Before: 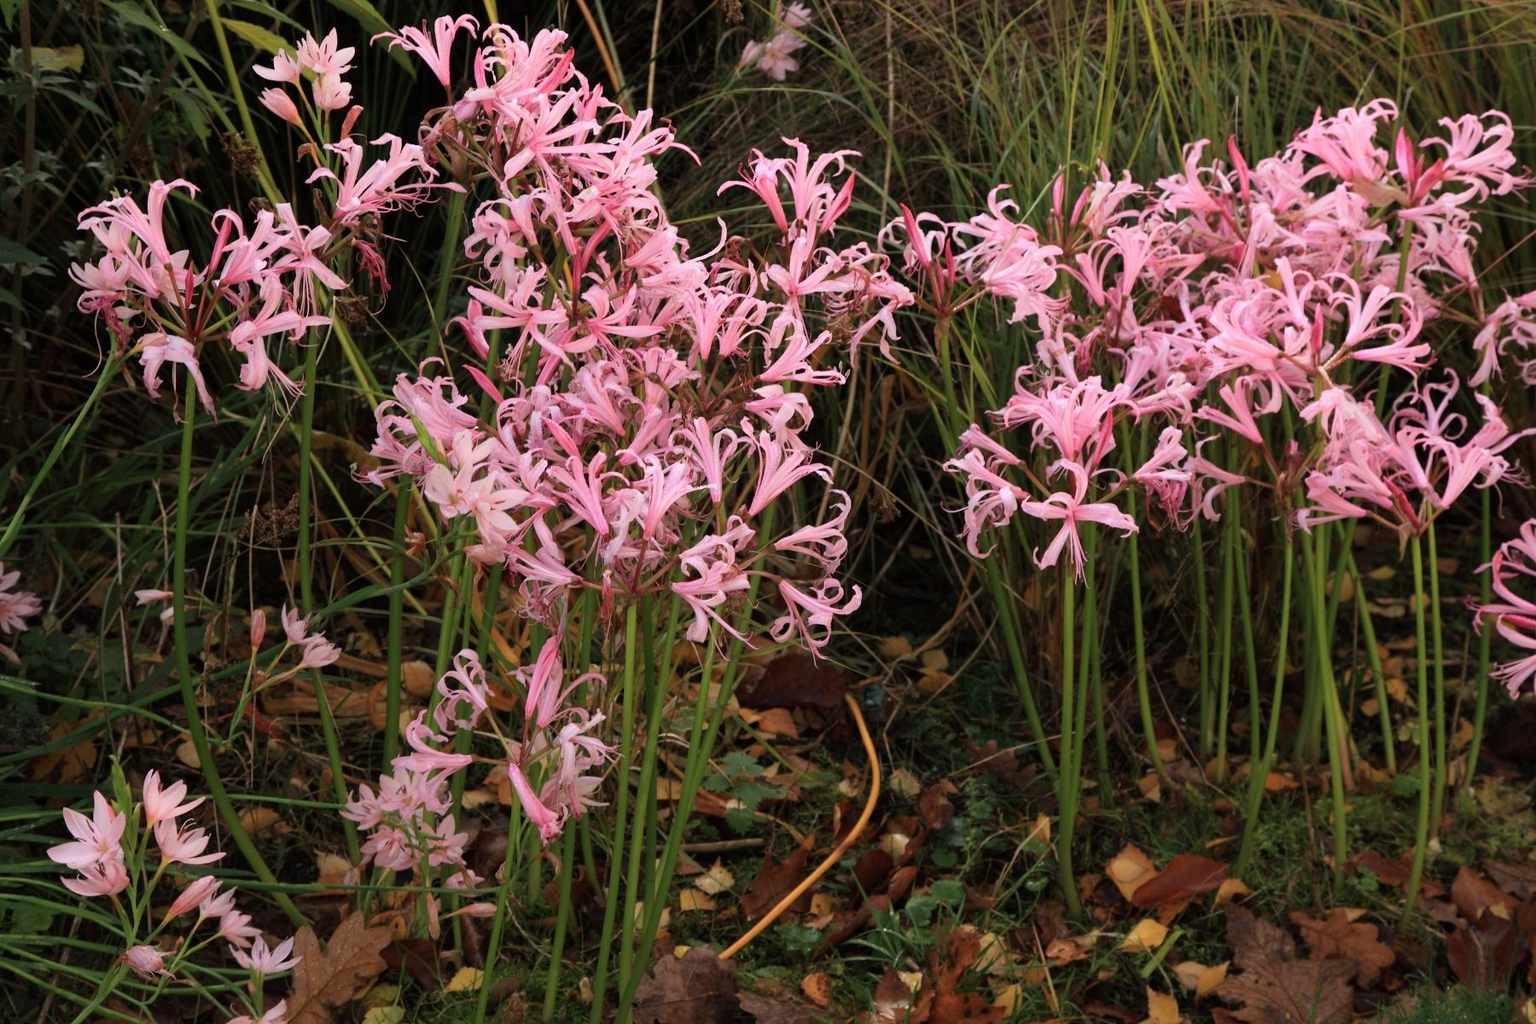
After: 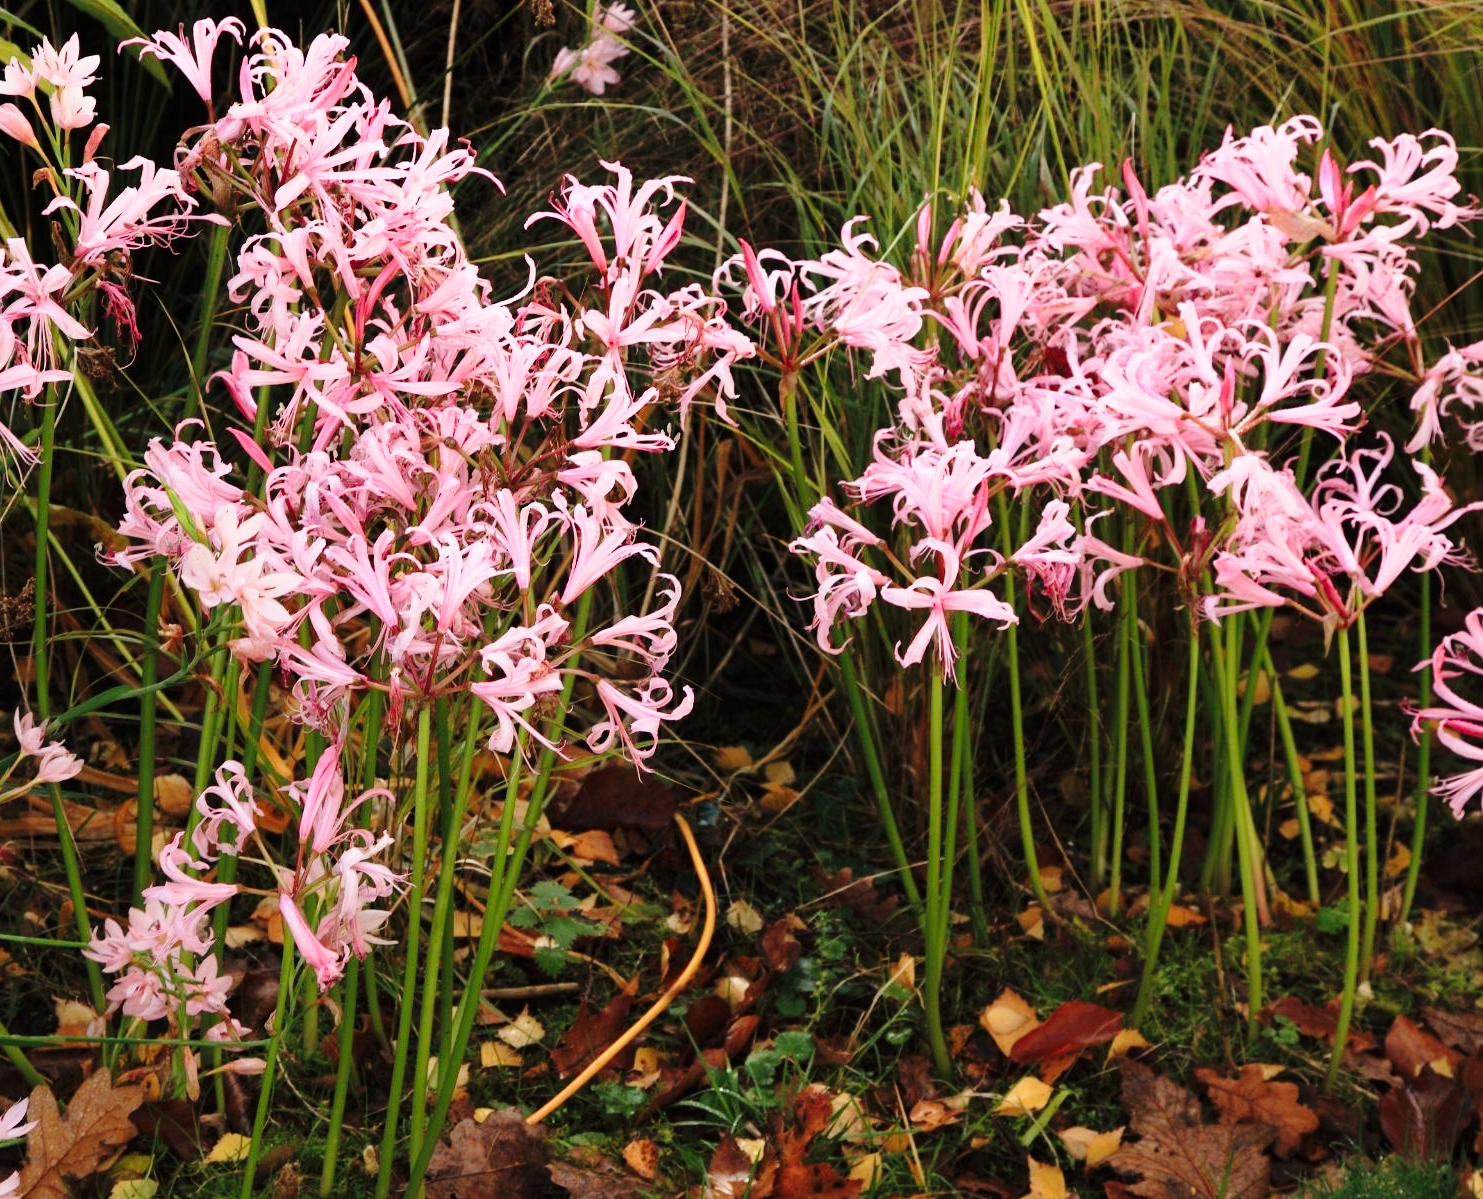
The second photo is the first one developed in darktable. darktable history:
crop: left 17.582%, bottom 0.031%
base curve: curves: ch0 [(0, 0) (0.028, 0.03) (0.121, 0.232) (0.46, 0.748) (0.859, 0.968) (1, 1)], preserve colors none
